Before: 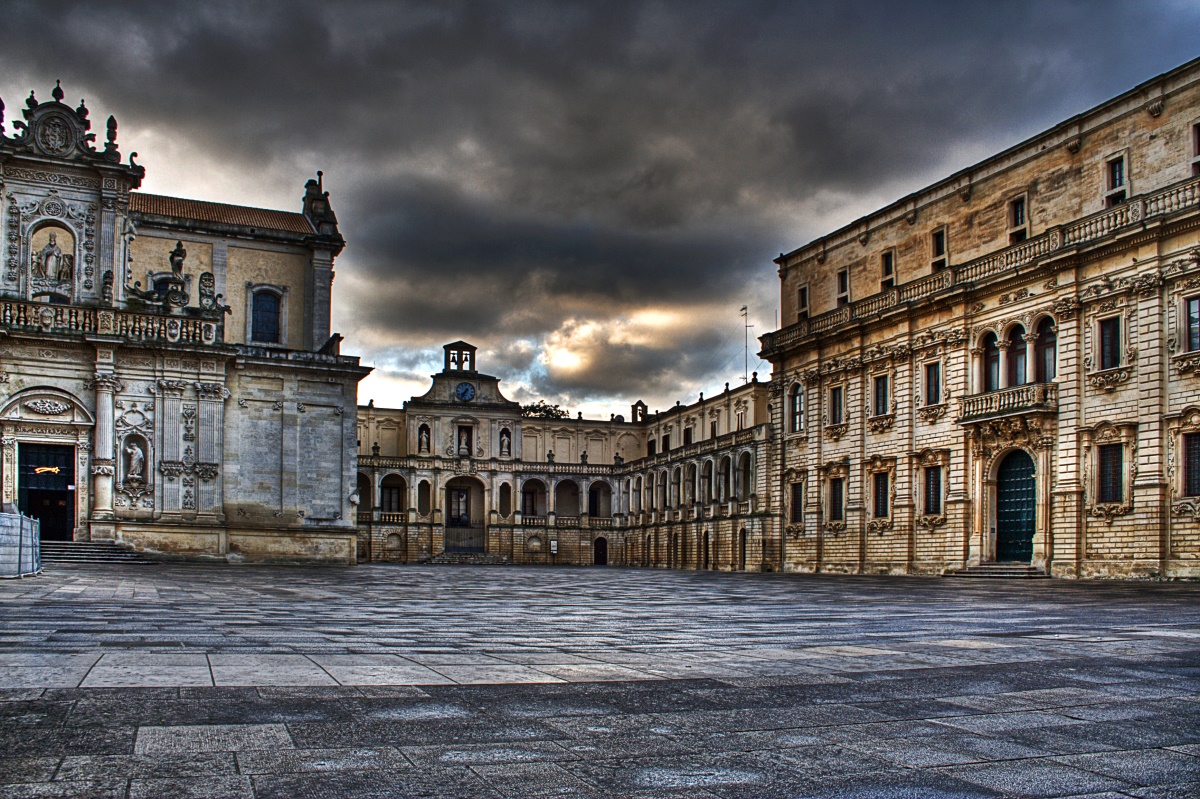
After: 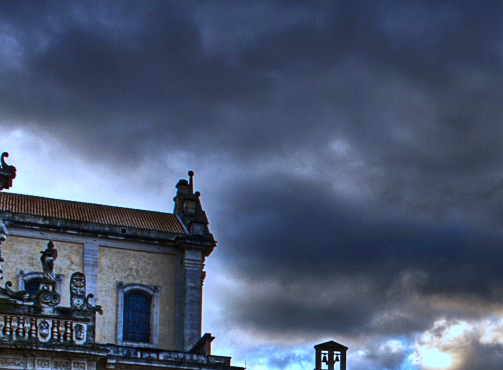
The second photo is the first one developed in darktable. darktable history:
crop and rotate: left 10.817%, top 0.062%, right 47.194%, bottom 53.626%
white balance: red 0.871, blue 1.249
color balance rgb: linear chroma grading › global chroma 8.33%, perceptual saturation grading › global saturation 18.52%, global vibrance 7.87%
